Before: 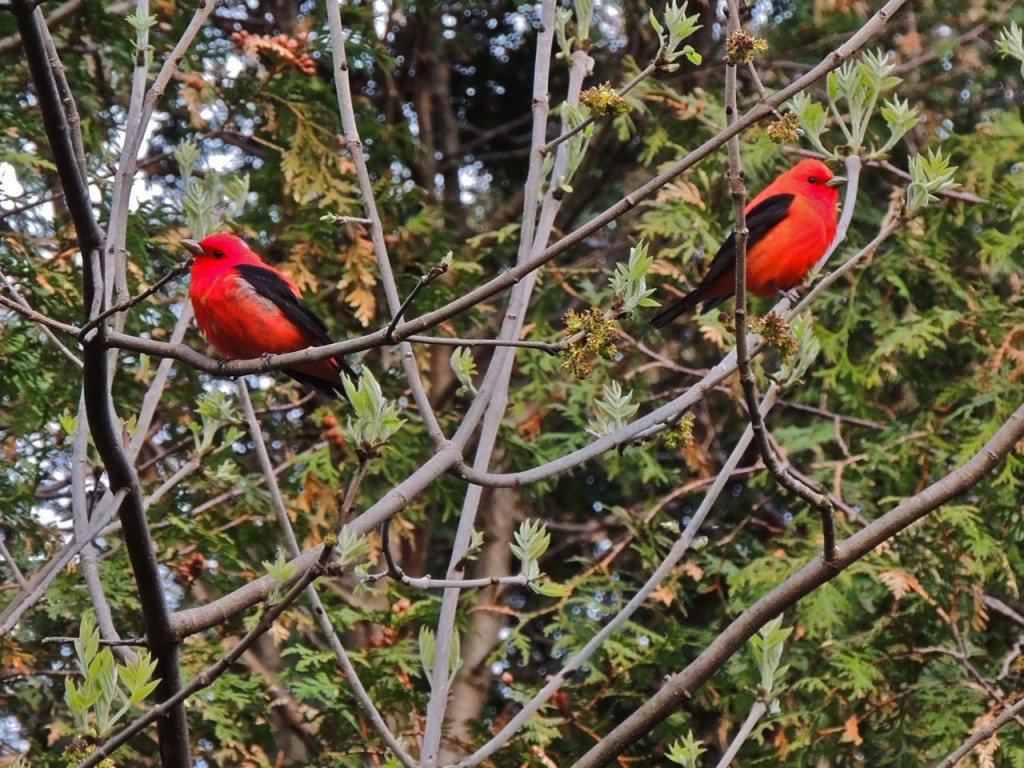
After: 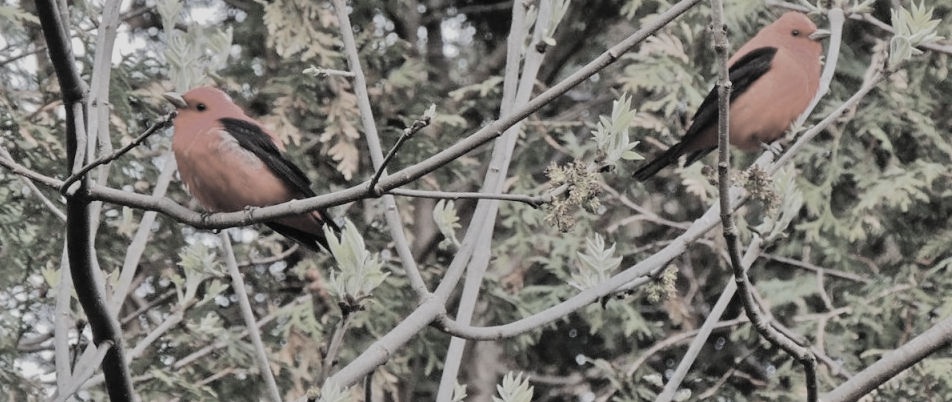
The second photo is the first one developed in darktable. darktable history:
filmic rgb: black relative exposure -7.65 EV, white relative exposure 4.56 EV, hardness 3.61
contrast brightness saturation: contrast 0.1, brightness 0.3, saturation 0.14
tone equalizer: -8 EV 0.25 EV, -7 EV 0.417 EV, -6 EV 0.417 EV, -5 EV 0.25 EV, -3 EV -0.25 EV, -2 EV -0.417 EV, -1 EV -0.417 EV, +0 EV -0.25 EV, edges refinement/feathering 500, mask exposure compensation -1.57 EV, preserve details guided filter
crop: left 1.744%, top 19.225%, right 5.069%, bottom 28.357%
color correction: saturation 0.2
